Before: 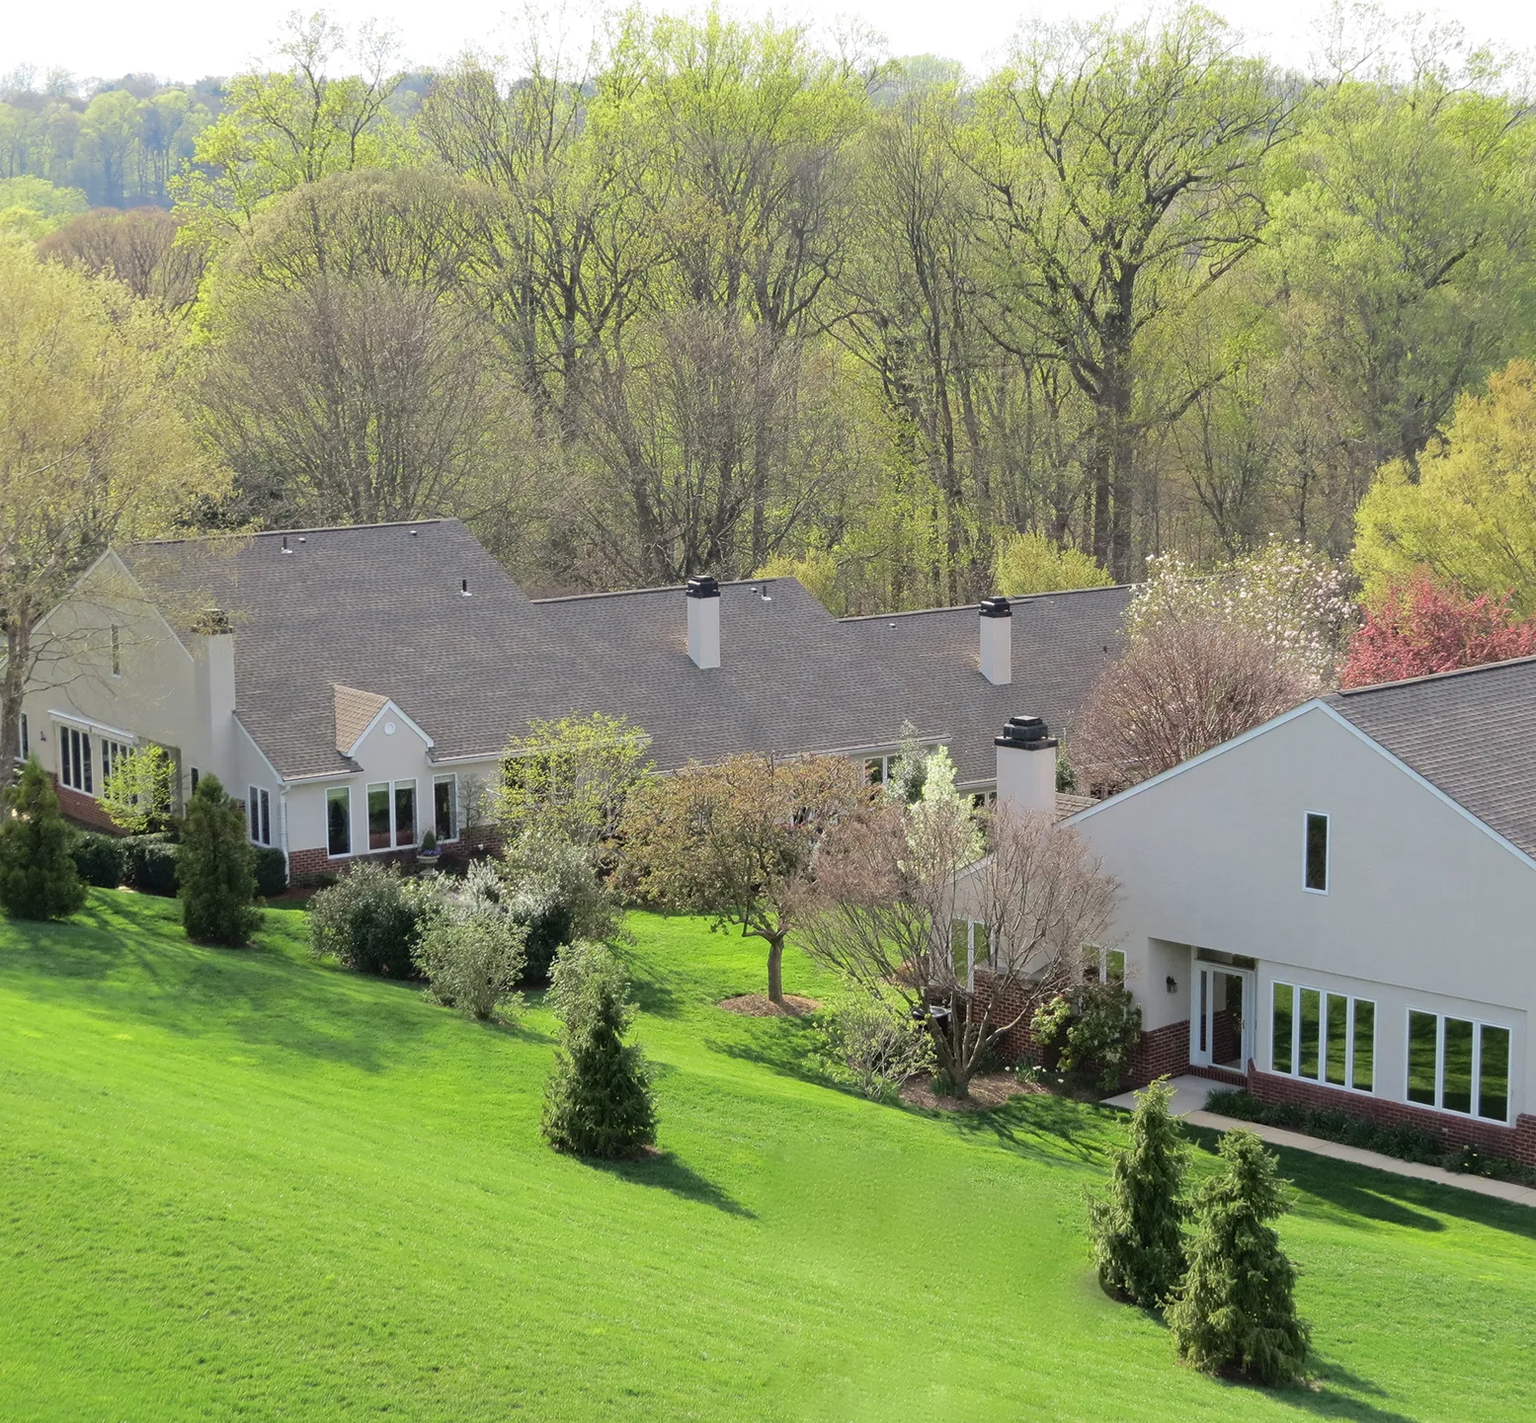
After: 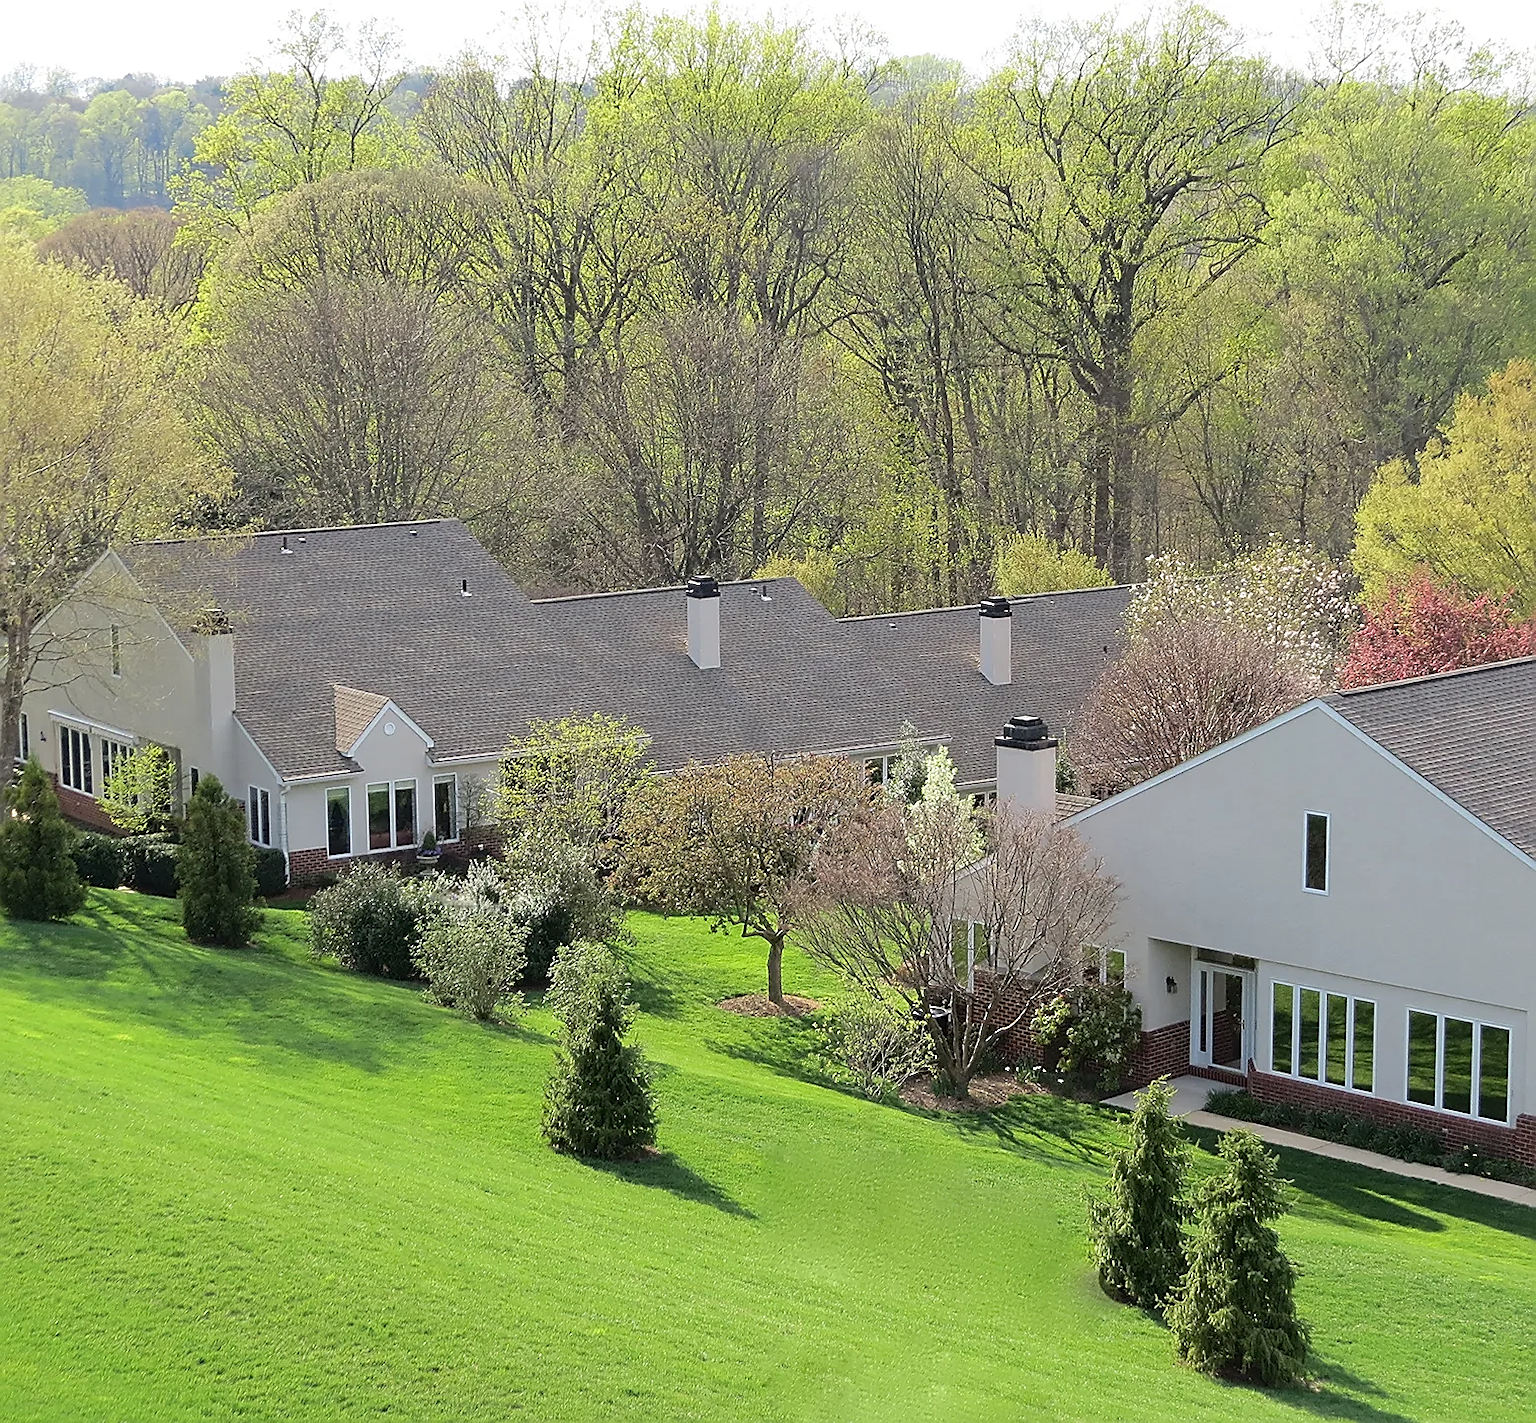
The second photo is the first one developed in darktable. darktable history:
color calibration: illuminant same as pipeline (D50), adaptation none (bypass), x 0.332, y 0.335, temperature 5020.24 K, gamut compression 0.984
sharpen: radius 1.408, amount 1.261, threshold 0.625
